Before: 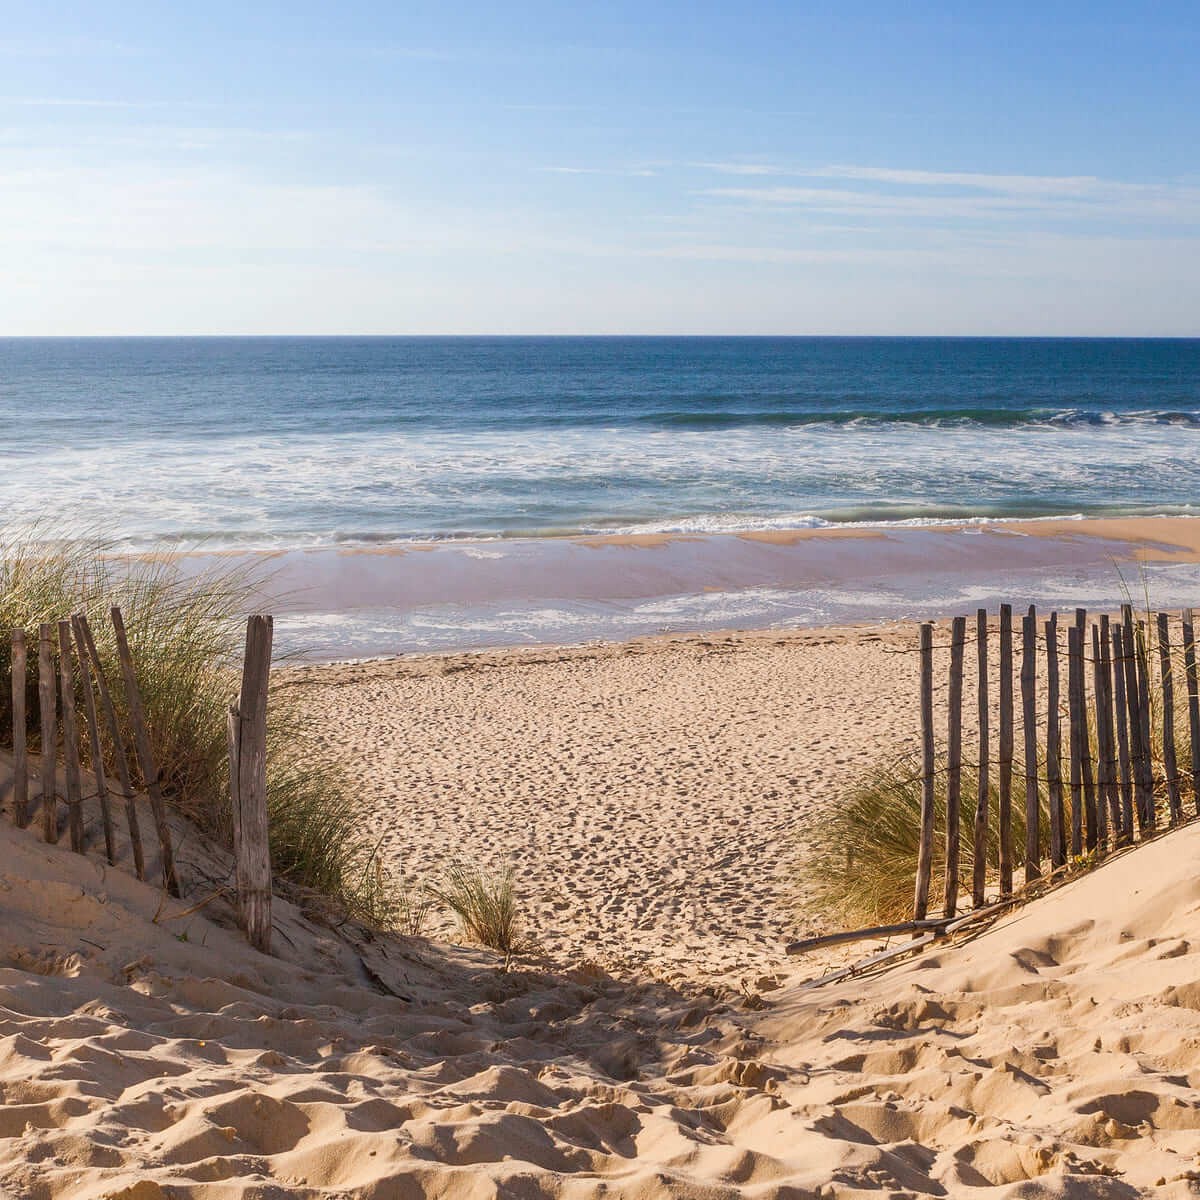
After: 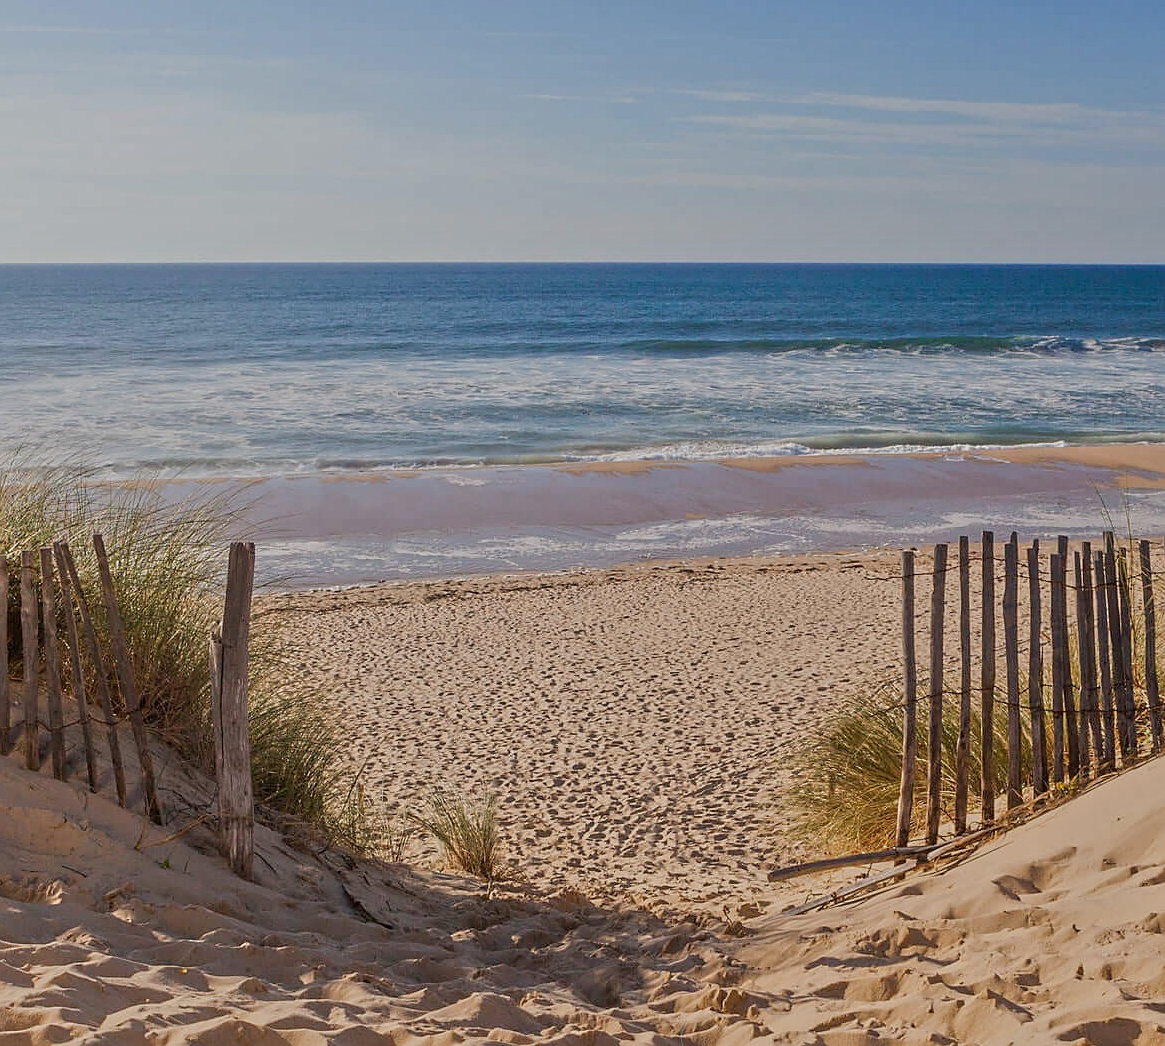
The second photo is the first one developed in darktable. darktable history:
crop: left 1.507%, top 6.147%, right 1.379%, bottom 6.637%
tone equalizer: -8 EV -0.002 EV, -7 EV 0.005 EV, -6 EV -0.008 EV, -5 EV 0.007 EV, -4 EV -0.042 EV, -3 EV -0.233 EV, -2 EV -0.662 EV, -1 EV -0.983 EV, +0 EV -0.969 EV, smoothing diameter 2%, edges refinement/feathering 20, mask exposure compensation -1.57 EV, filter diffusion 5
sharpen: radius 1.864, amount 0.398, threshold 1.271
